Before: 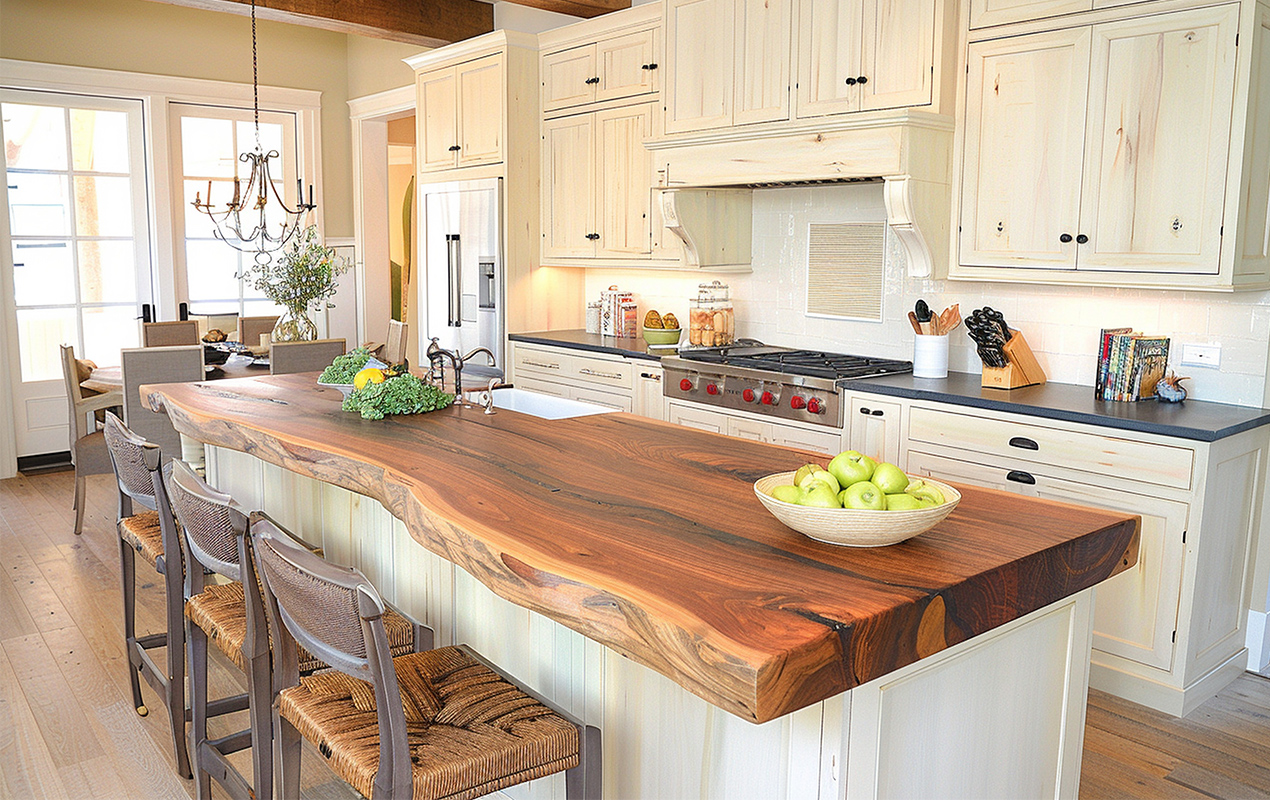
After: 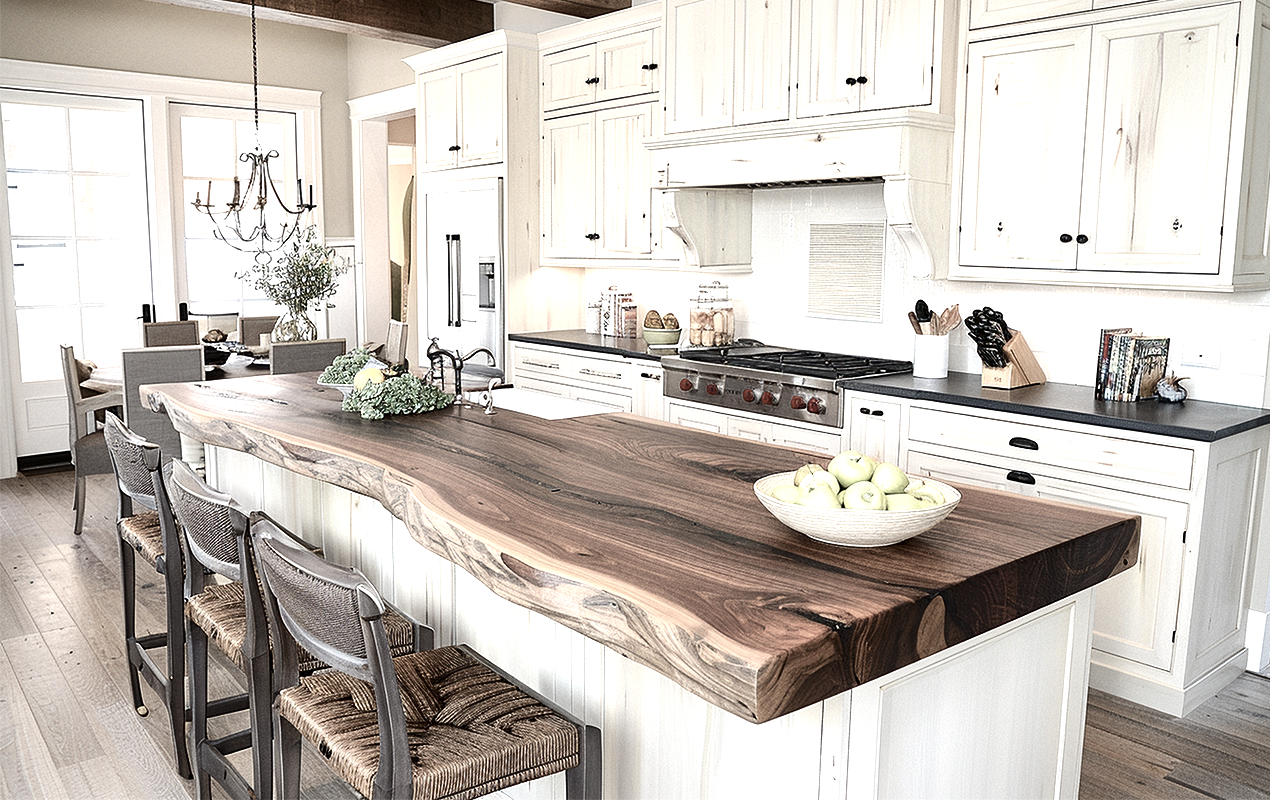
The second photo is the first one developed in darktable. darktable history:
contrast brightness saturation: contrast 0.19, brightness -0.24, saturation 0.11
local contrast: mode bilateral grid, contrast 20, coarseness 50, detail 132%, midtone range 0.2
grain: coarseness 14.57 ISO, strength 8.8%
exposure: exposure 0.485 EV, compensate highlight preservation false
color correction: saturation 0.3
